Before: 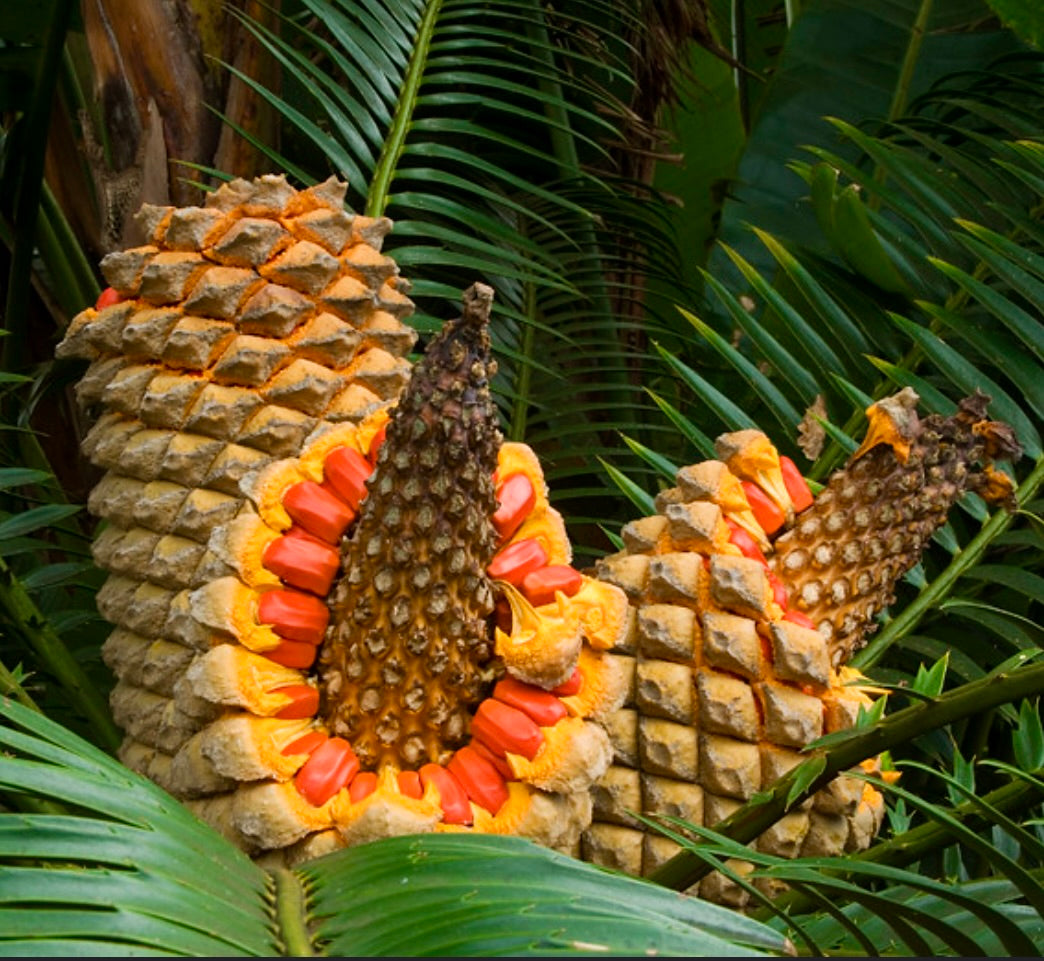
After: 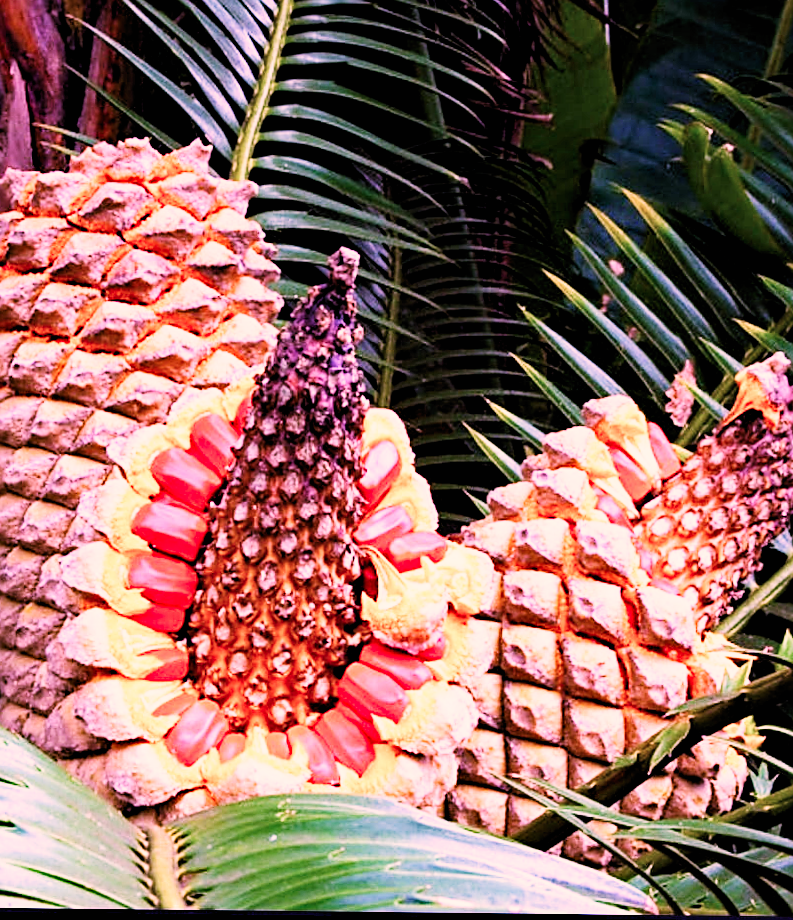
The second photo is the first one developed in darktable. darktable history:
rotate and perspective: lens shift (vertical) 0.048, lens shift (horizontal) -0.024, automatic cropping off
sharpen: on, module defaults
haze removal: adaptive false
base curve: curves: ch0 [(0, 0) (0.007, 0.004) (0.027, 0.03) (0.046, 0.07) (0.207, 0.54) (0.442, 0.872) (0.673, 0.972) (1, 1)], preserve colors none
crop and rotate: left 13.15%, top 5.251%, right 12.609%
color correction: highlights a* 11.96, highlights b* 11.58
rgb levels: levels [[0.01, 0.419, 0.839], [0, 0.5, 1], [0, 0.5, 1]]
color calibration: illuminant custom, x 0.379, y 0.481, temperature 4443.07 K
